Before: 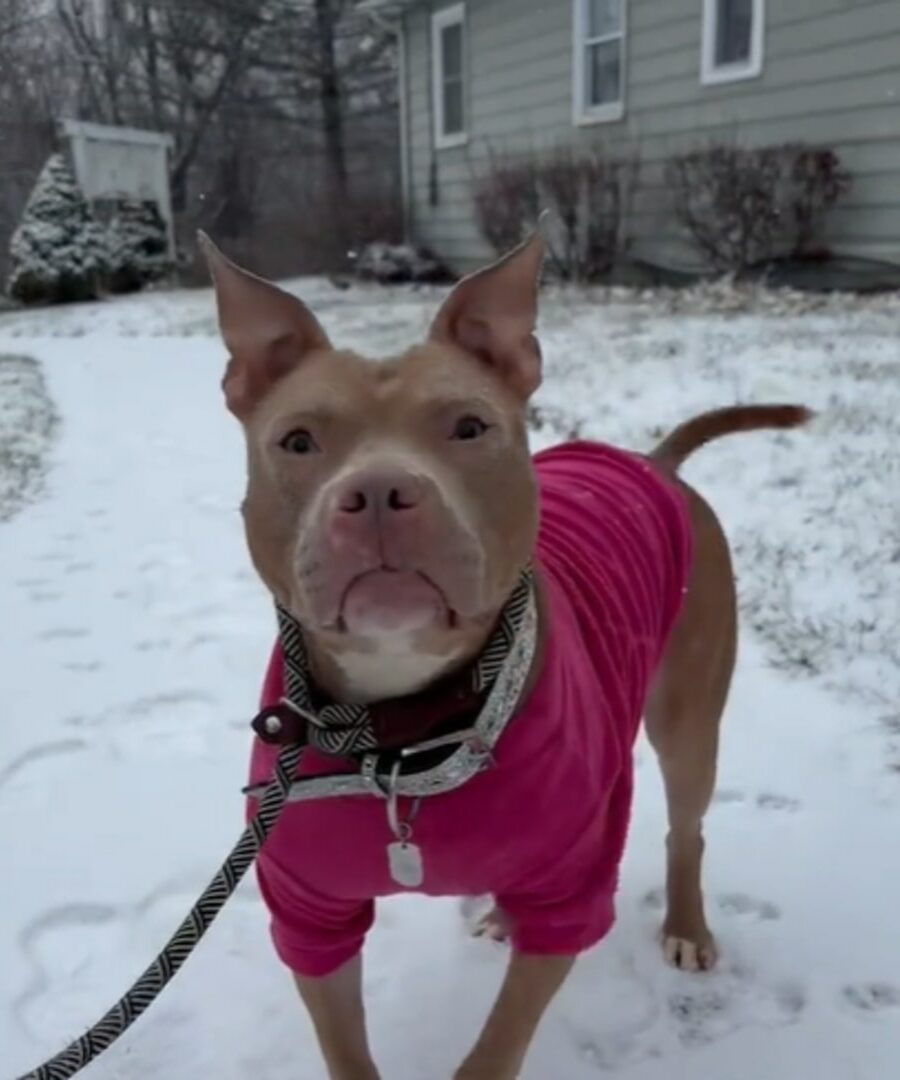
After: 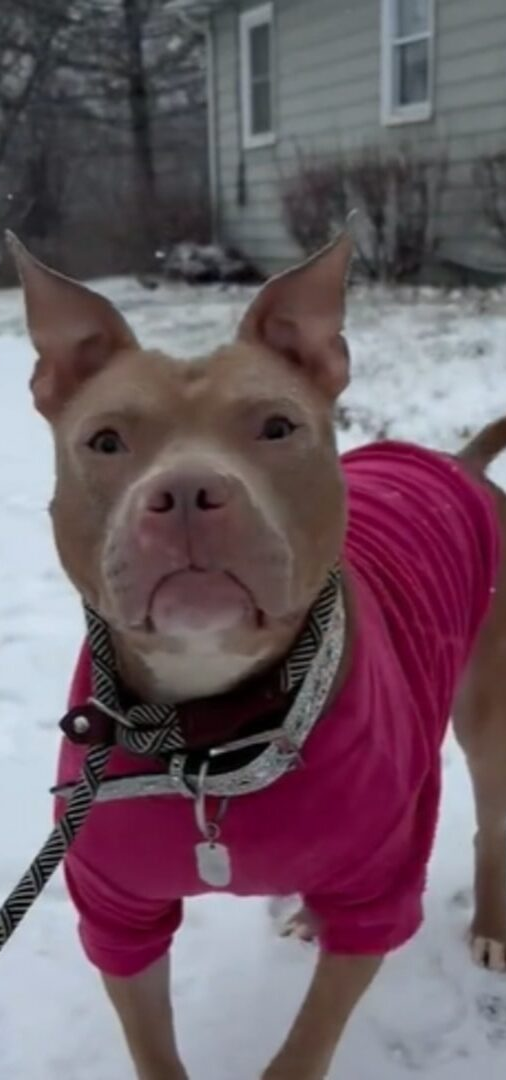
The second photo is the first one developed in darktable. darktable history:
crop: left 21.388%, right 22.35%
contrast brightness saturation: contrast 0.047
